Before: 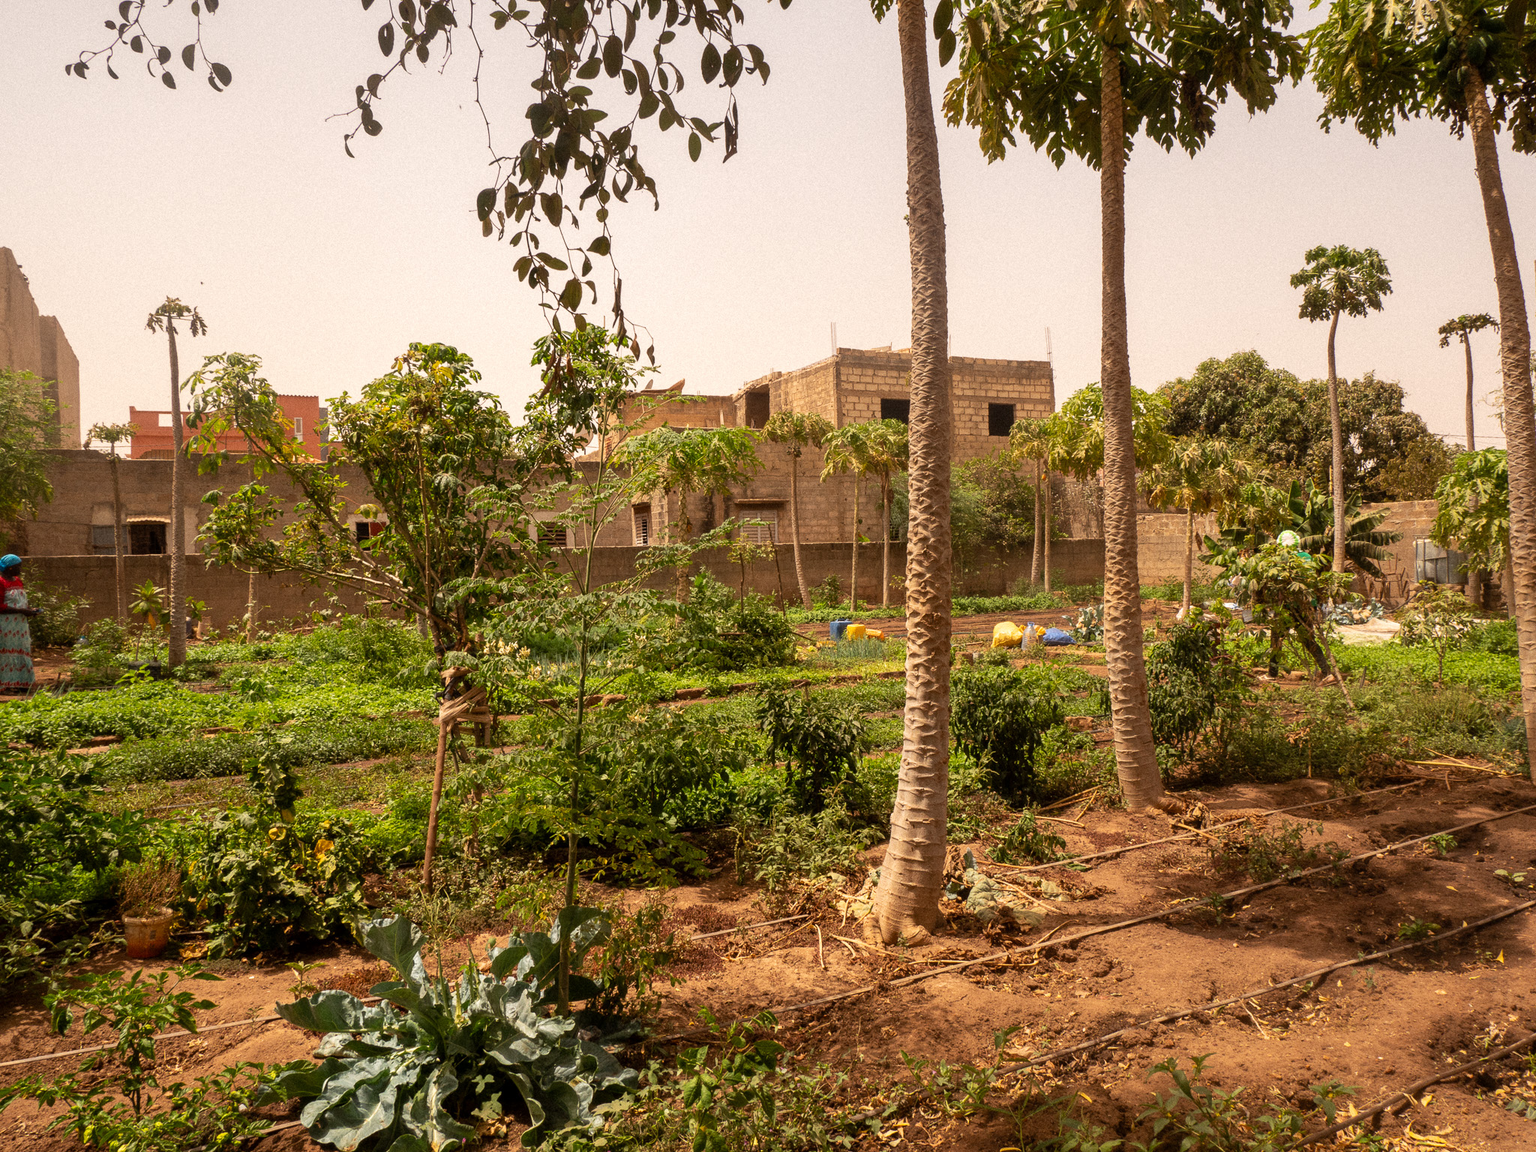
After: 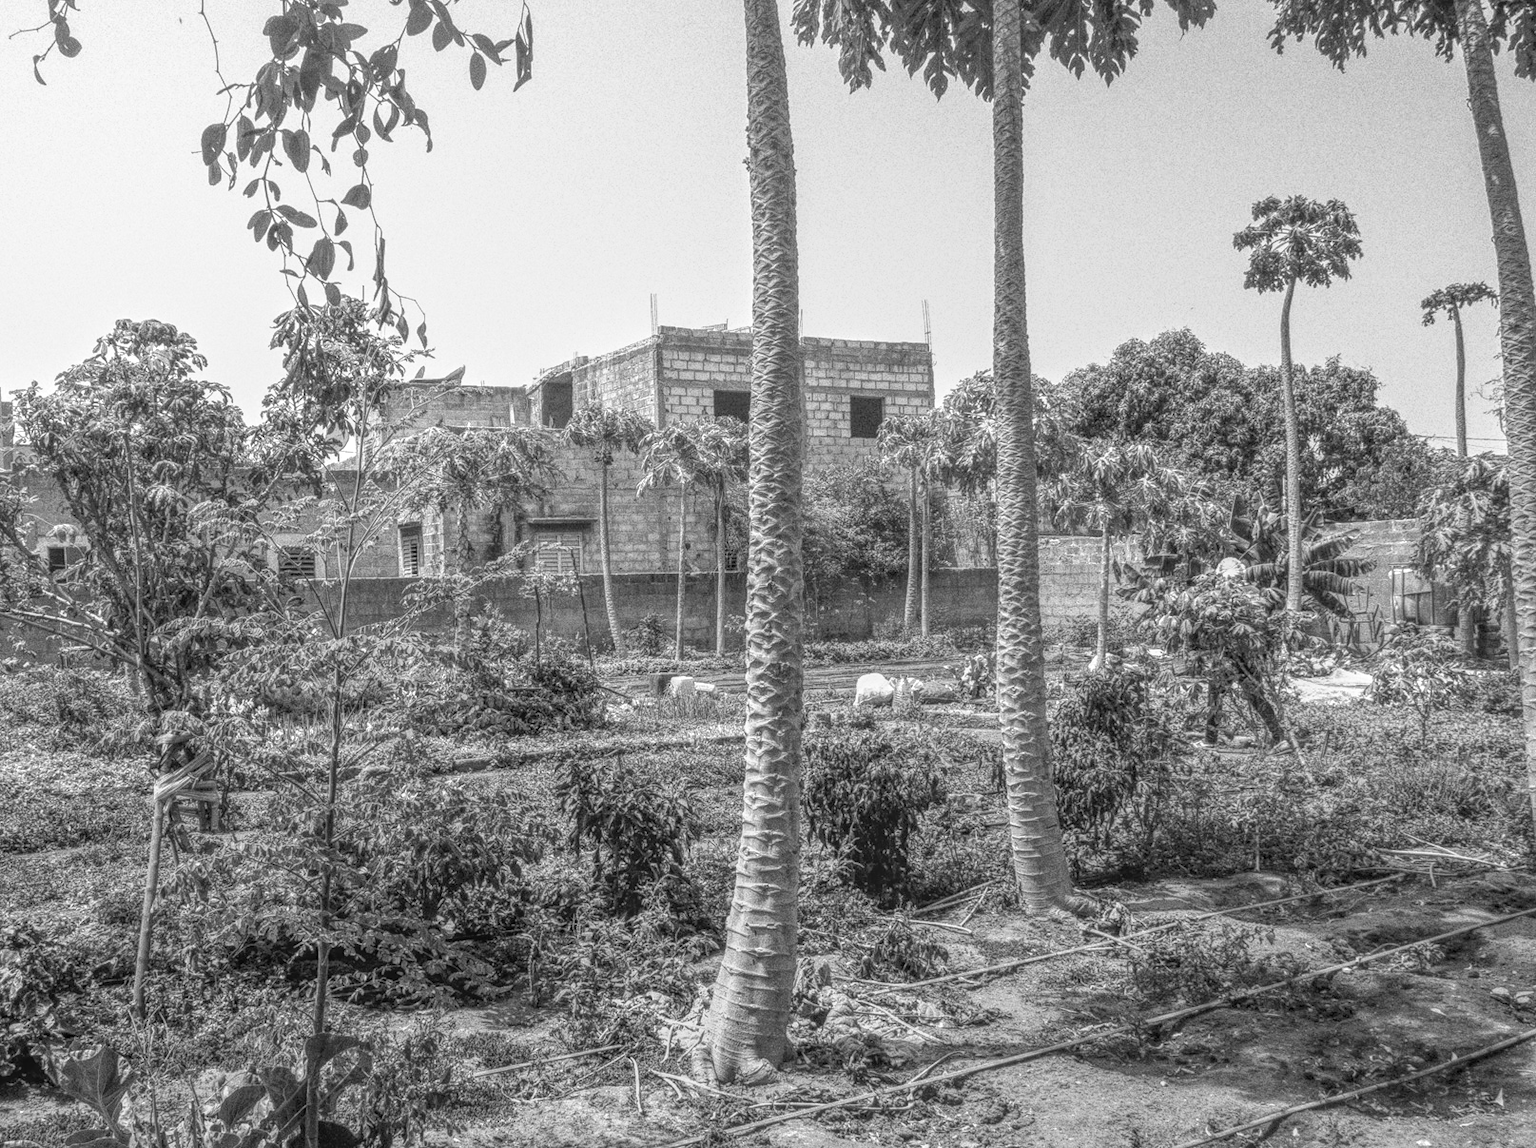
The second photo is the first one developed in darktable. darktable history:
white balance: red 1.467, blue 0.684
local contrast: highlights 20%, shadows 30%, detail 200%, midtone range 0.2
monochrome: on, module defaults
base curve: curves: ch0 [(0, 0) (0.297, 0.298) (1, 1)], preserve colors none
crop and rotate: left 20.74%, top 7.912%, right 0.375%, bottom 13.378%
